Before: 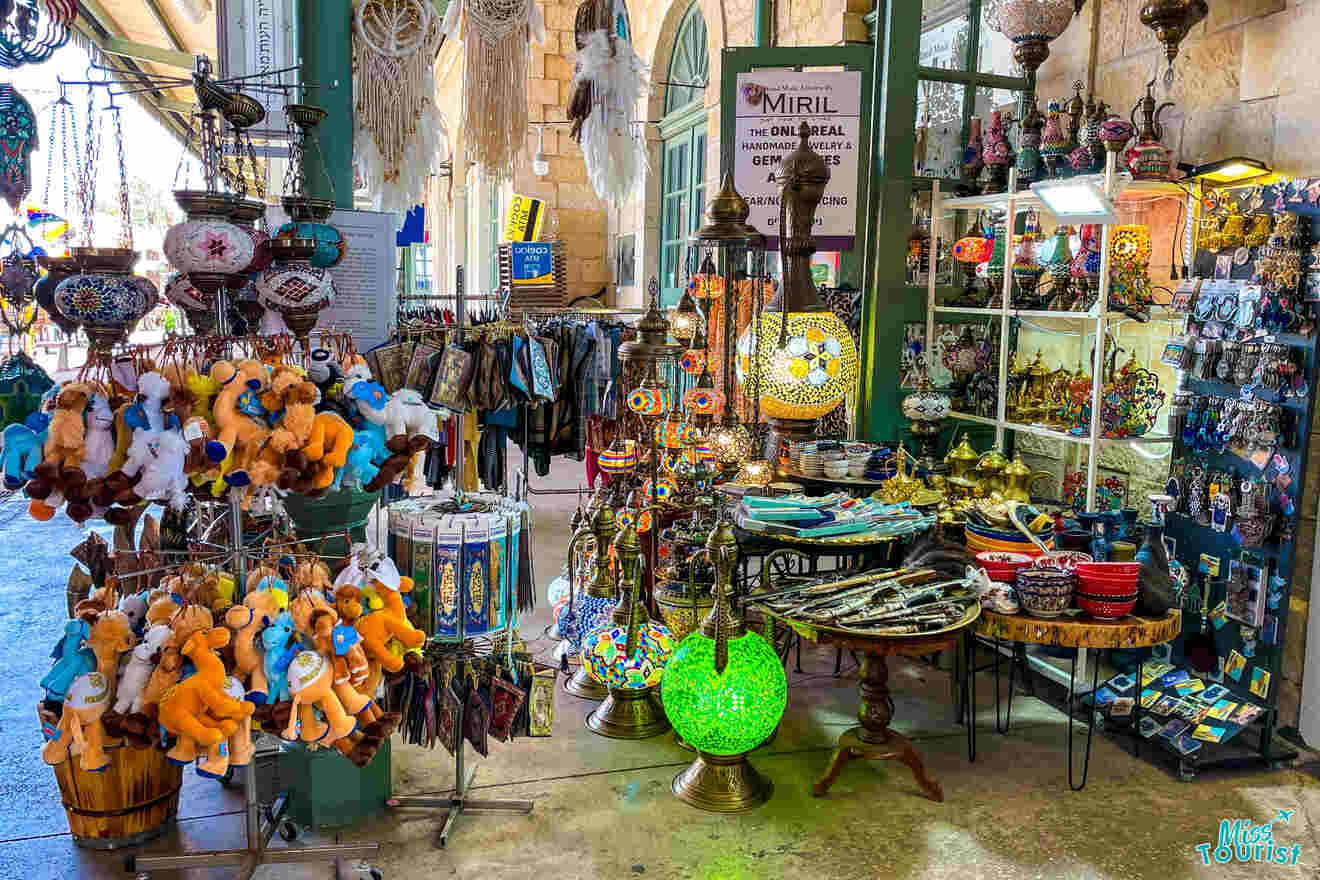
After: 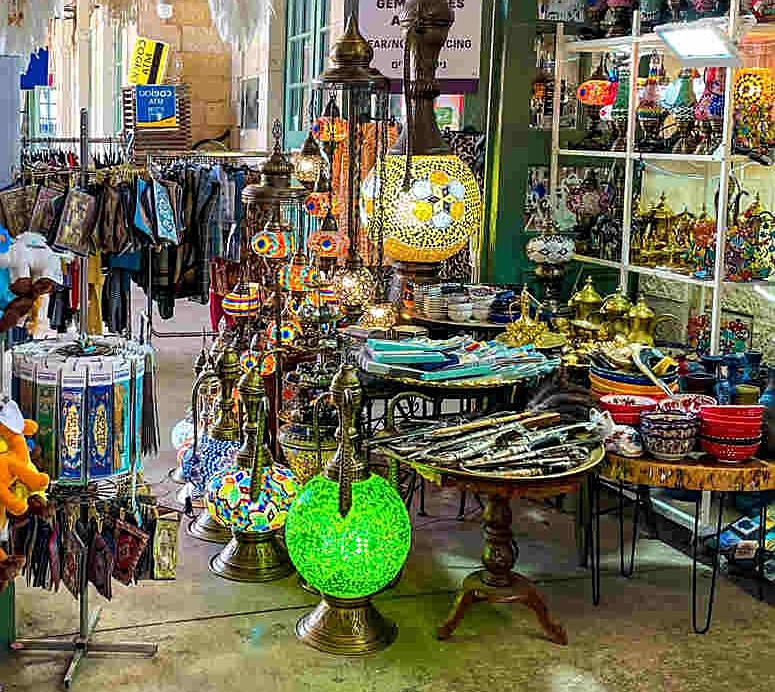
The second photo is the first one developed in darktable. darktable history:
crop and rotate: left 28.557%, top 17.924%, right 12.675%, bottom 3.35%
sharpen: on, module defaults
